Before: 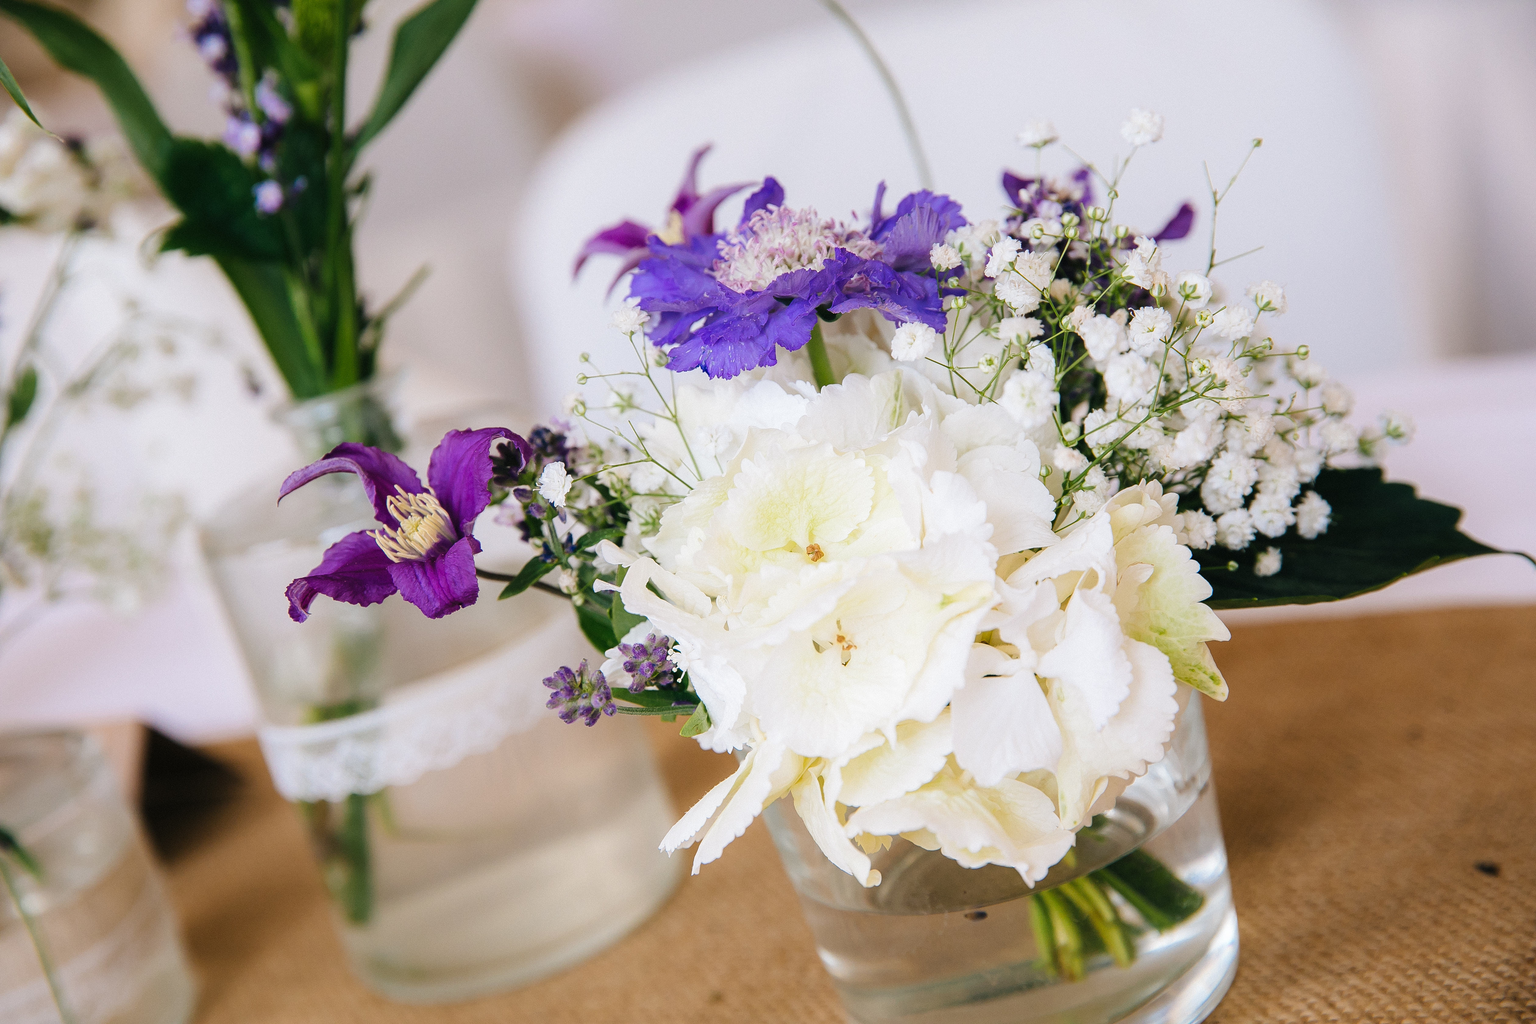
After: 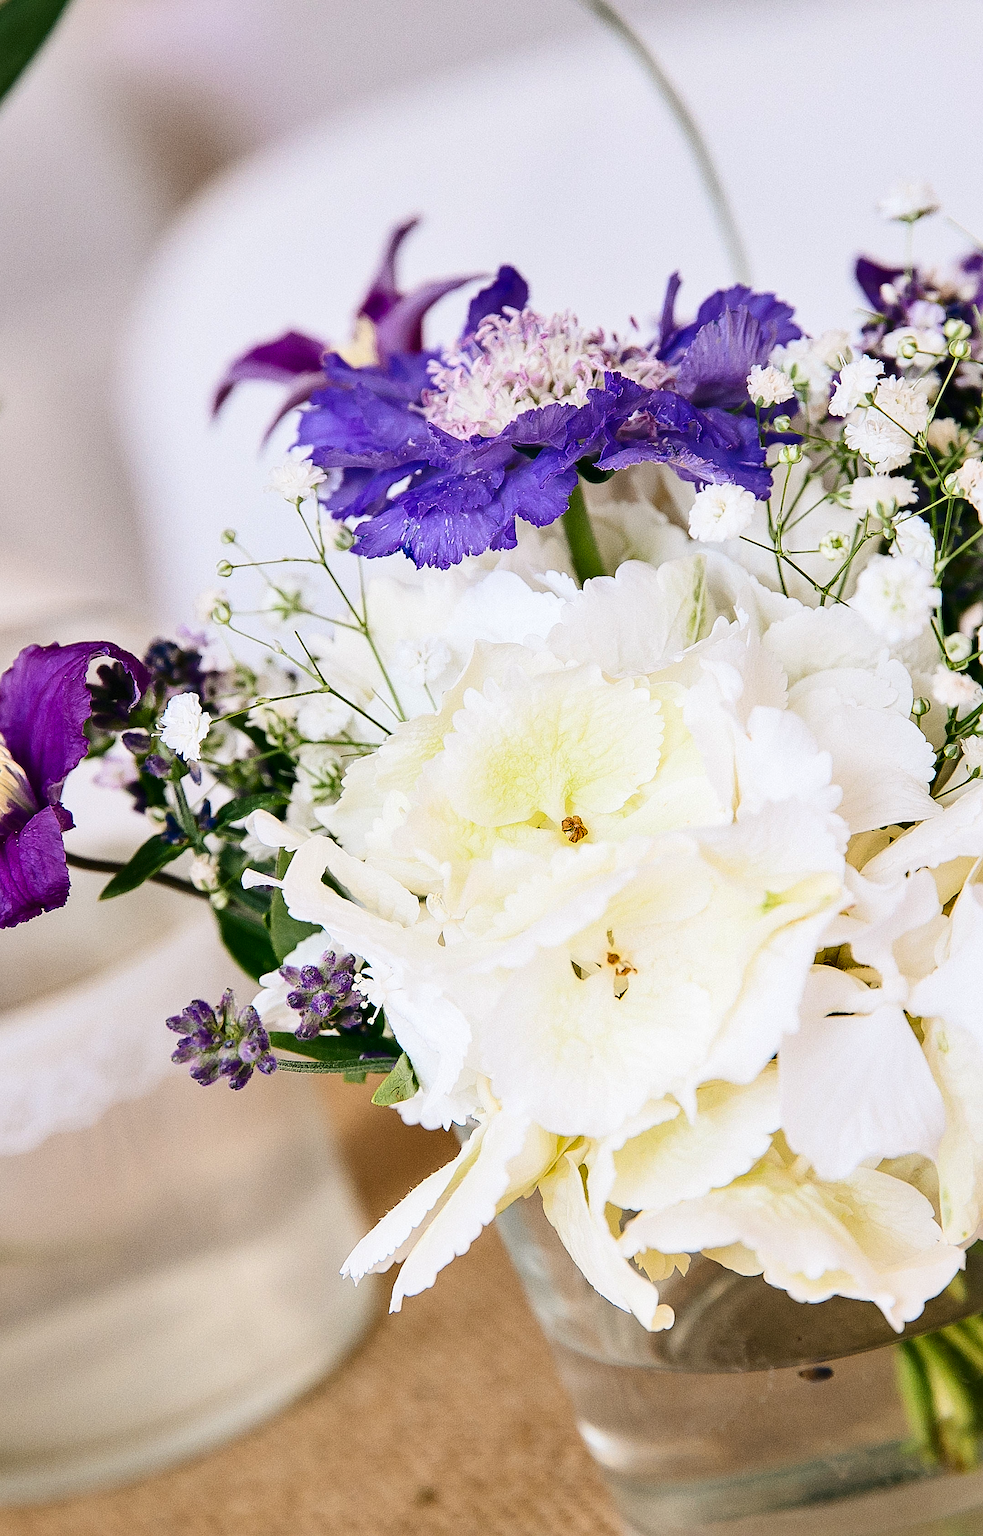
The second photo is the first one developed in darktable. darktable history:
contrast brightness saturation: contrast 0.279
exposure: compensate exposure bias true, compensate highlight preservation false
shadows and highlights: soften with gaussian
crop: left 28.144%, right 29.143%
sharpen: on, module defaults
